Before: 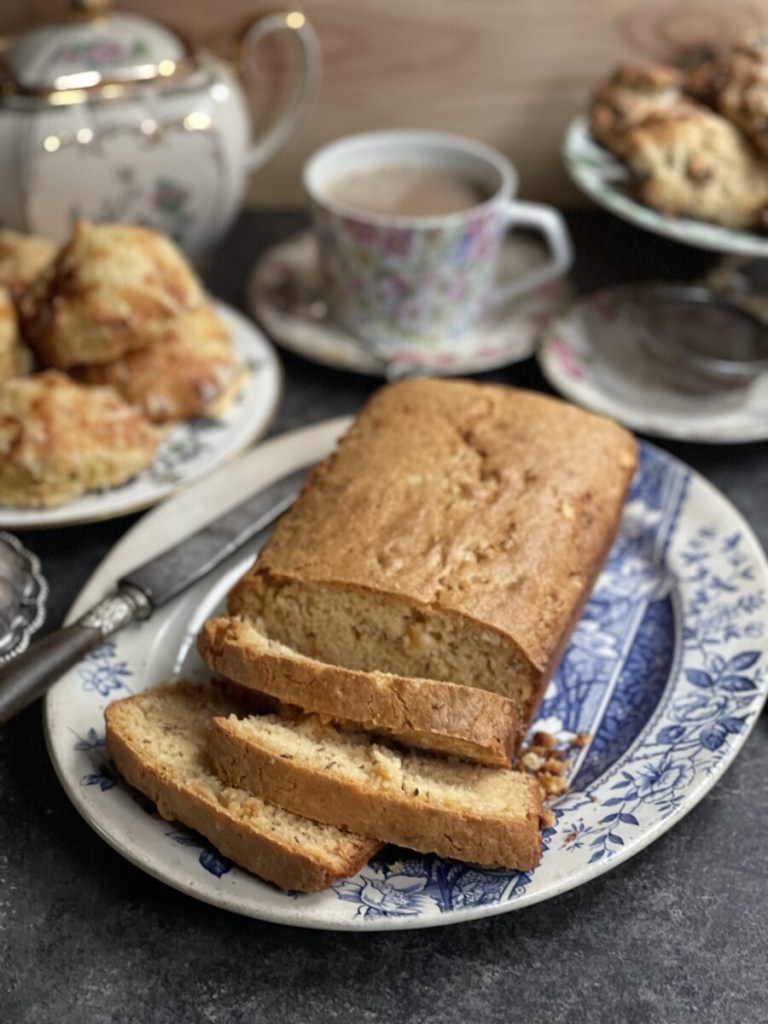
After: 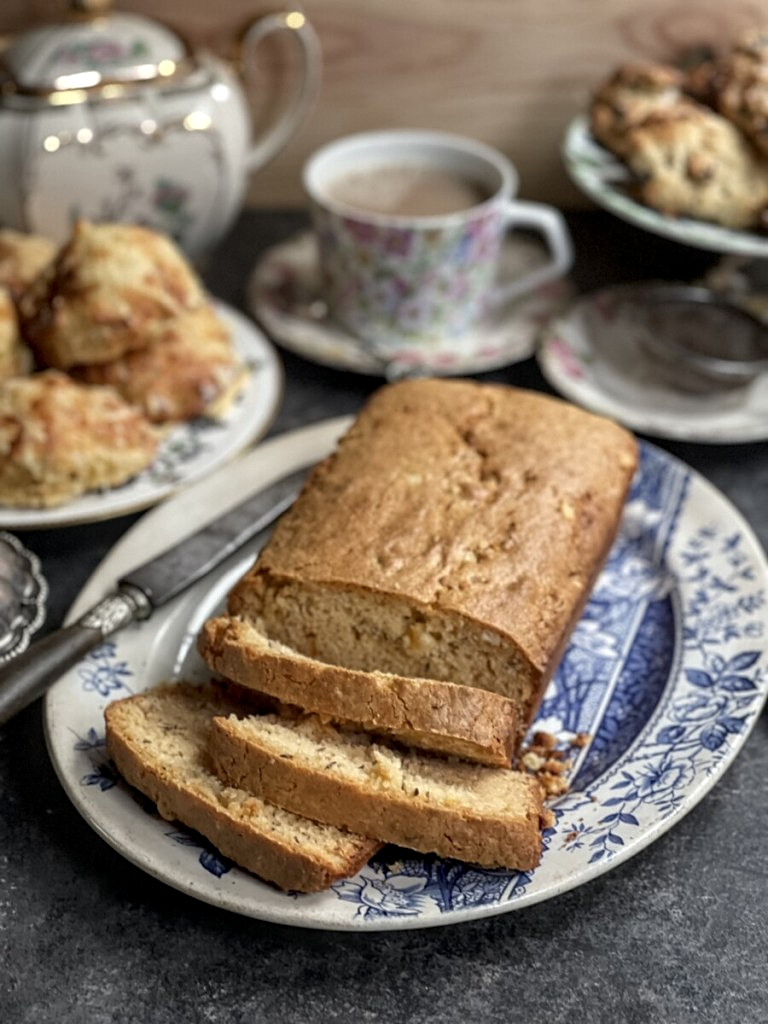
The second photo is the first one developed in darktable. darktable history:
local contrast: on, module defaults
sharpen: amount 0.212
